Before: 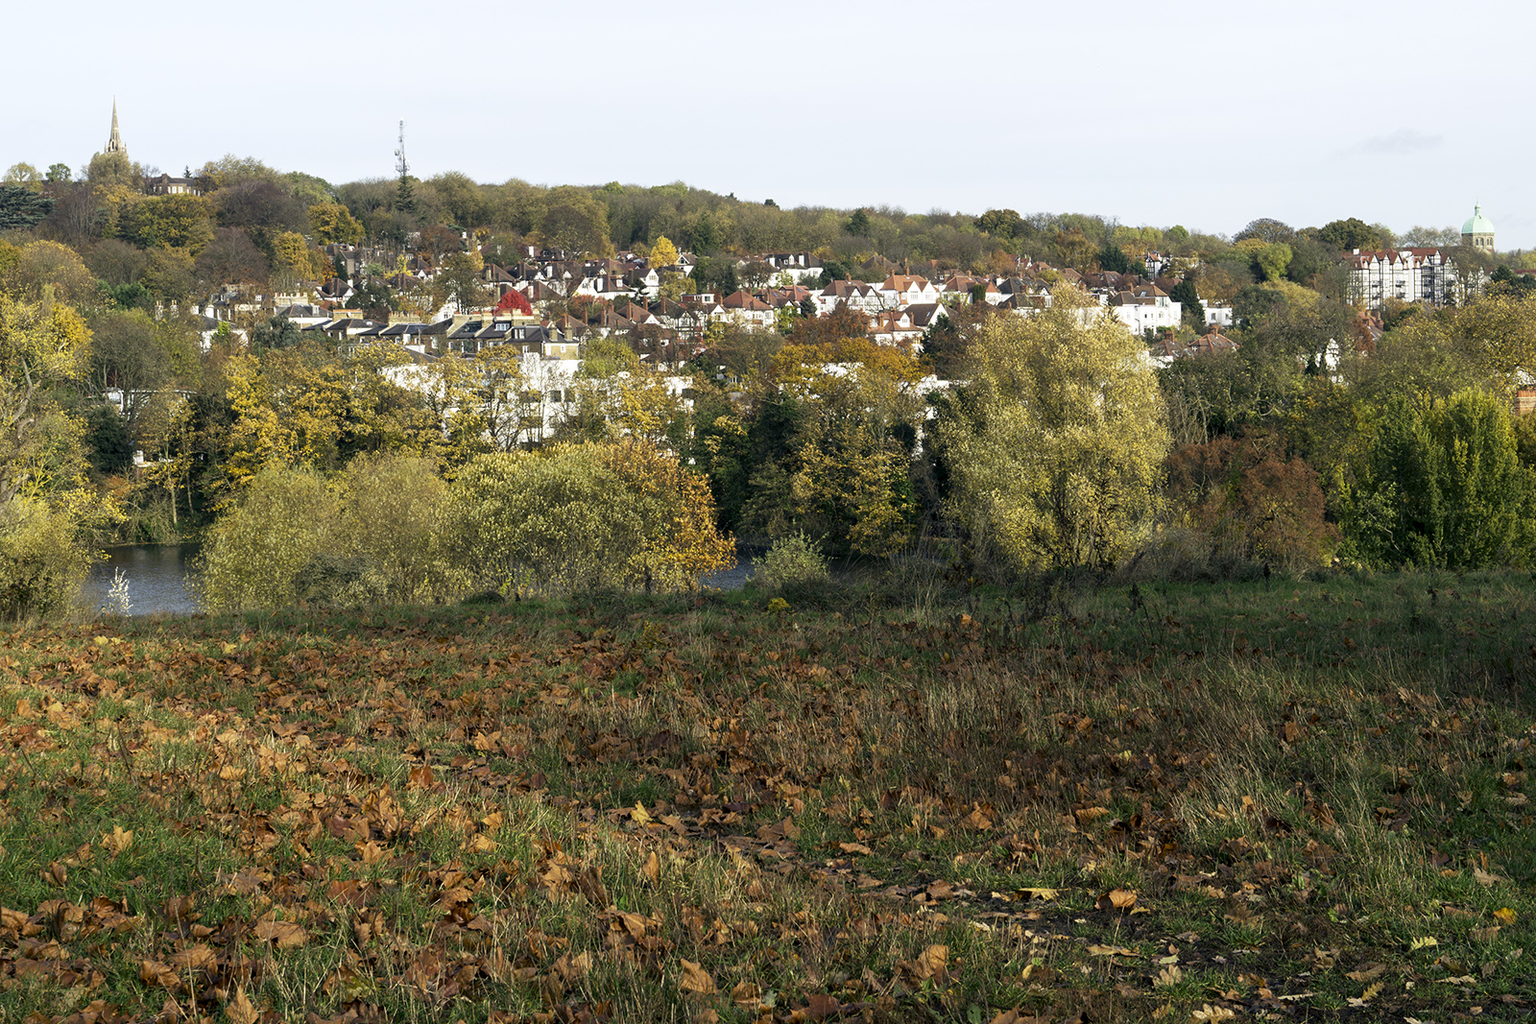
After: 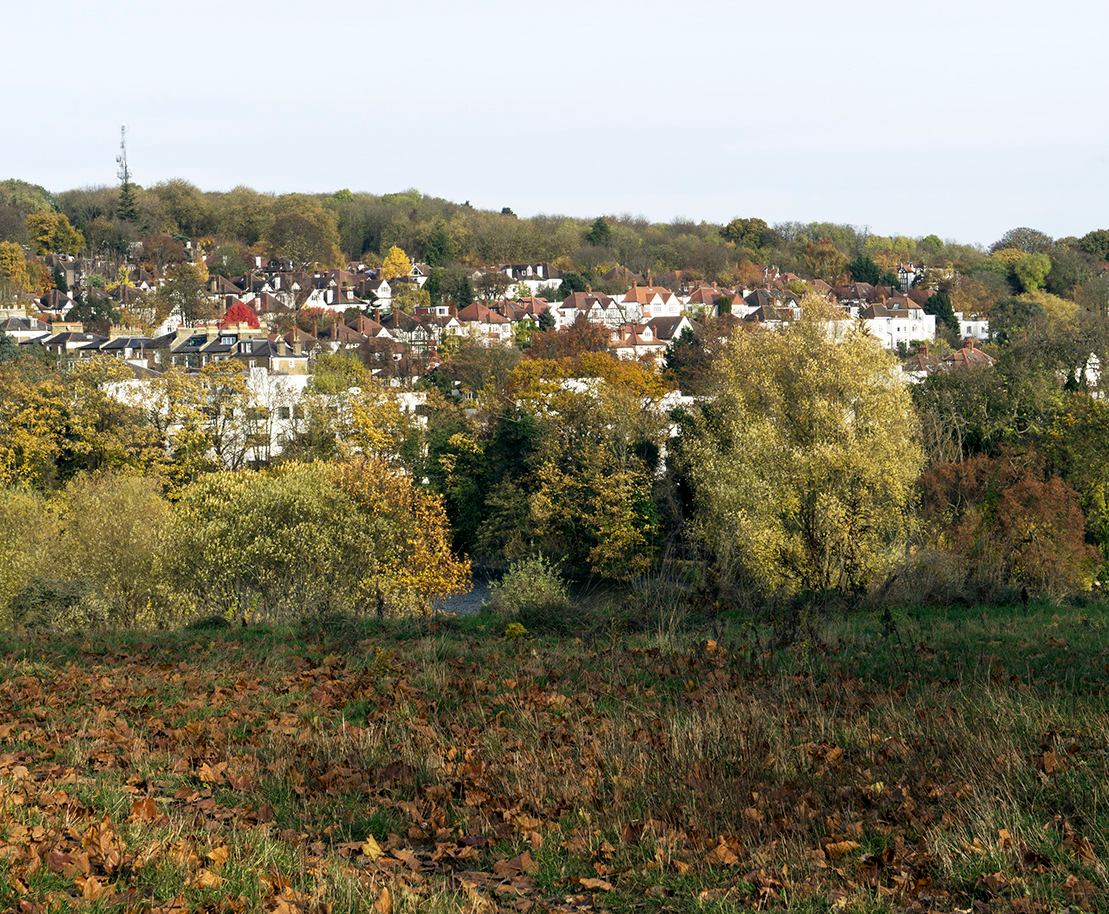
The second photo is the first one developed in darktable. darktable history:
crop: left 18.464%, right 12.17%, bottom 14.248%
levels: mode automatic, levels [0.721, 0.937, 0.997]
